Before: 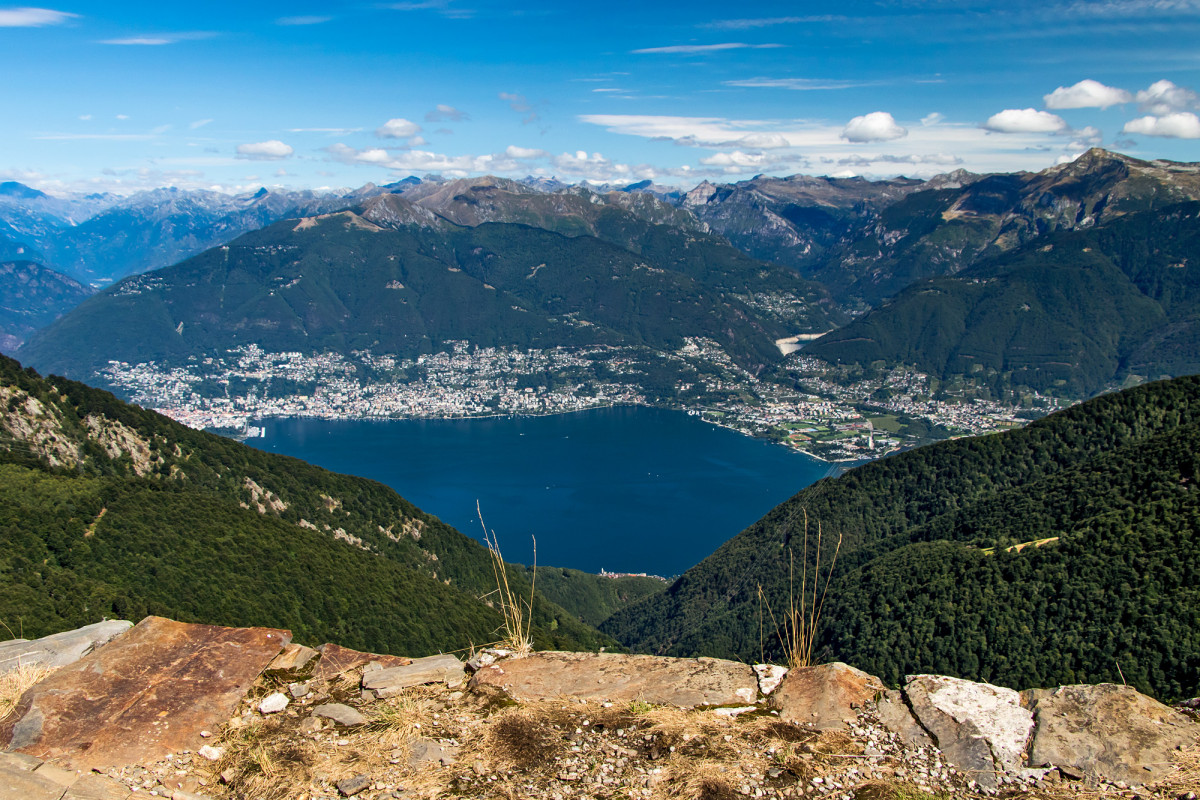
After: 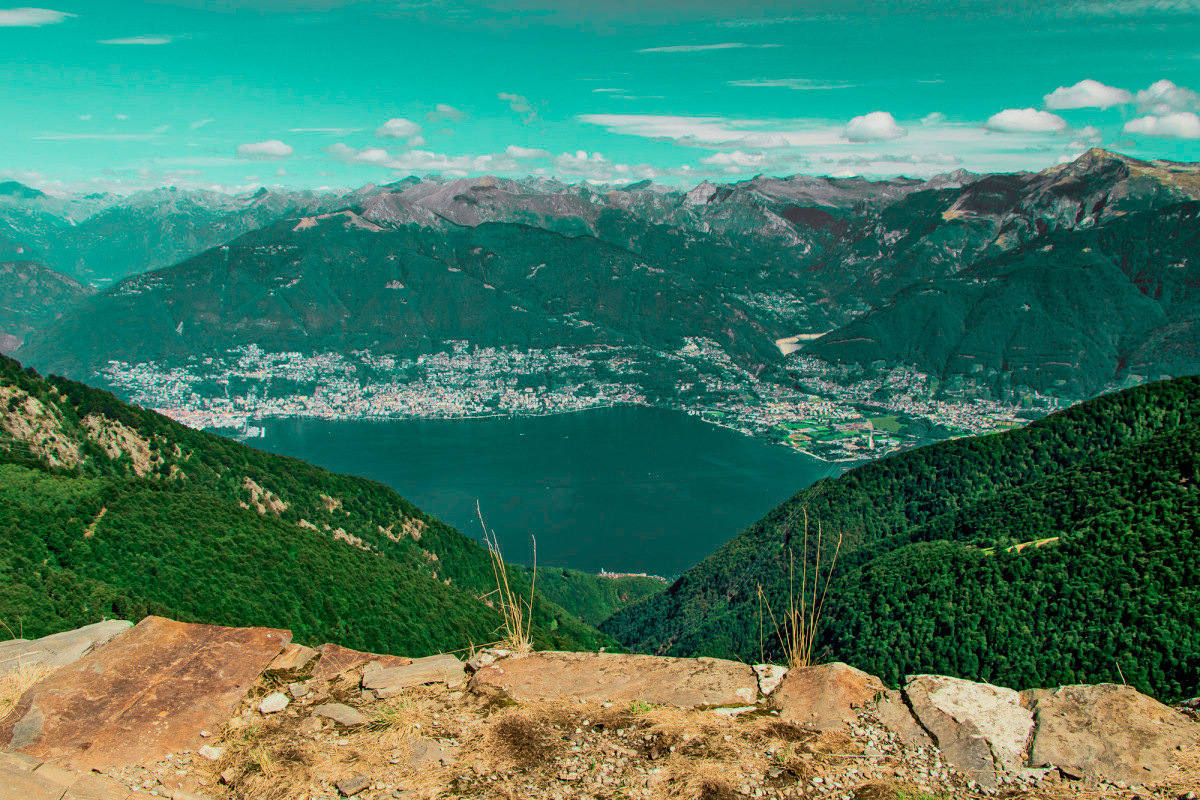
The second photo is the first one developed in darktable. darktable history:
tone curve: curves: ch0 [(0, 0) (0.402, 0.473) (0.673, 0.68) (0.899, 0.832) (0.999, 0.903)]; ch1 [(0, 0) (0.405, 0.254) (0.481, 0.427) (0.498, 0.49) (0.507, 0.5) (0.53, 0.532) (0.582, 0.583) (0.68, 0.672) (0.791, 0.748) (1, 0.896)]; ch2 [(0, 0) (0.199, 0.414) (0.438, 0.49) (0.496, 0.501) (0.515, 0.546) (0.577, 0.605) (0.632, 0.649) (0.717, 0.727) (0.845, 0.855) (0.998, 0.977)], color space Lab, independent channels, preserve colors none
